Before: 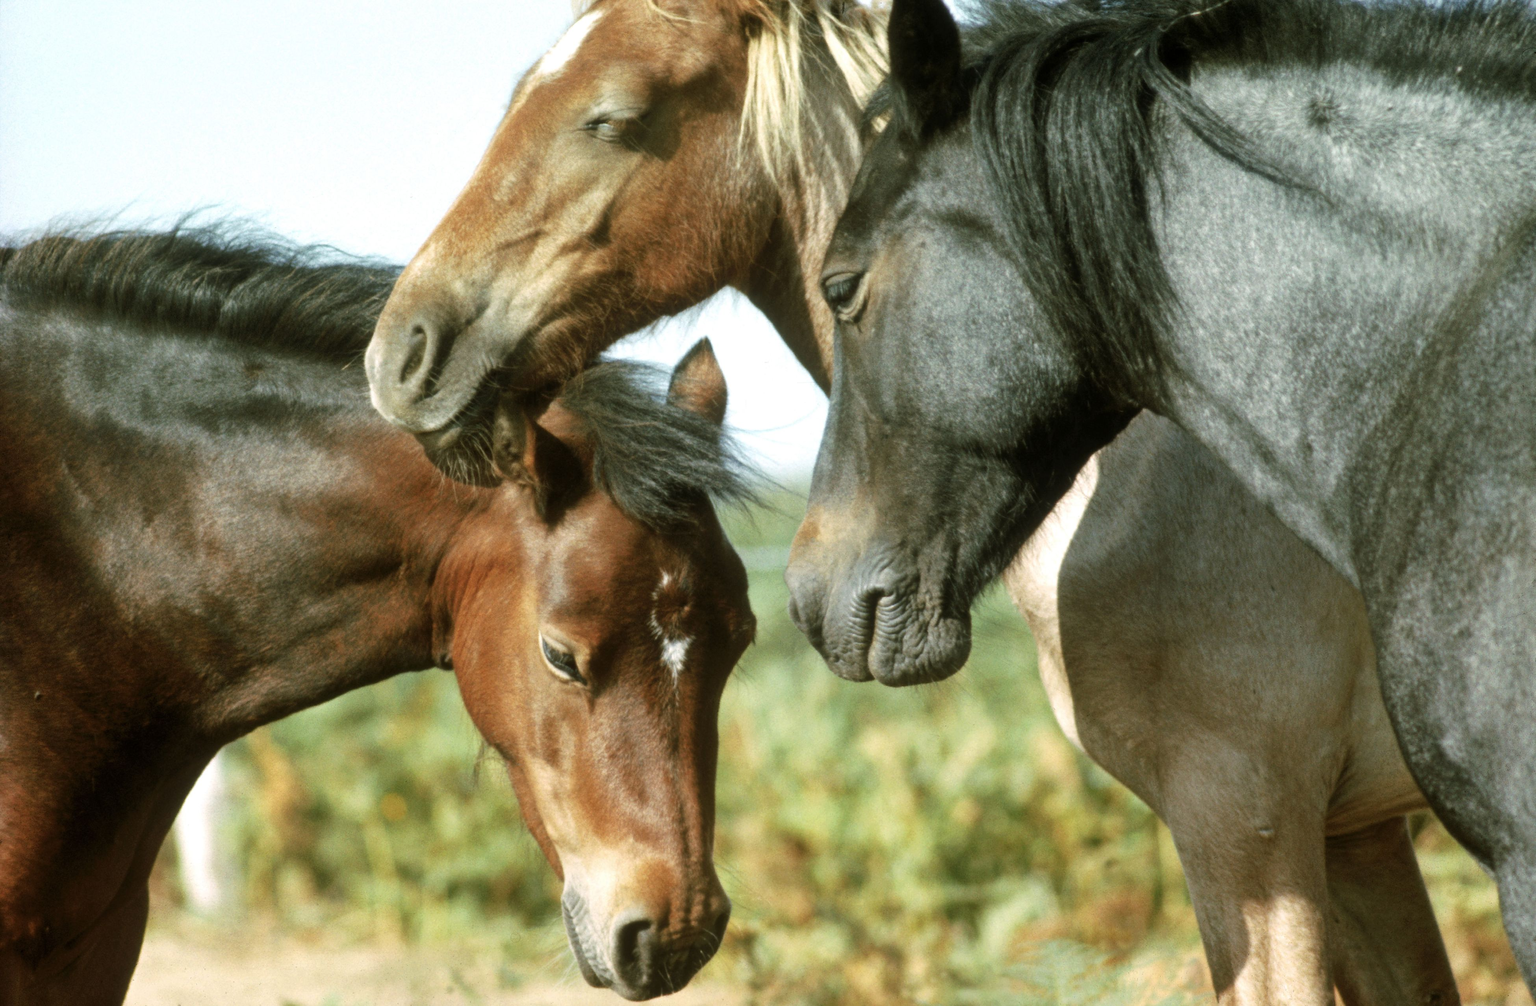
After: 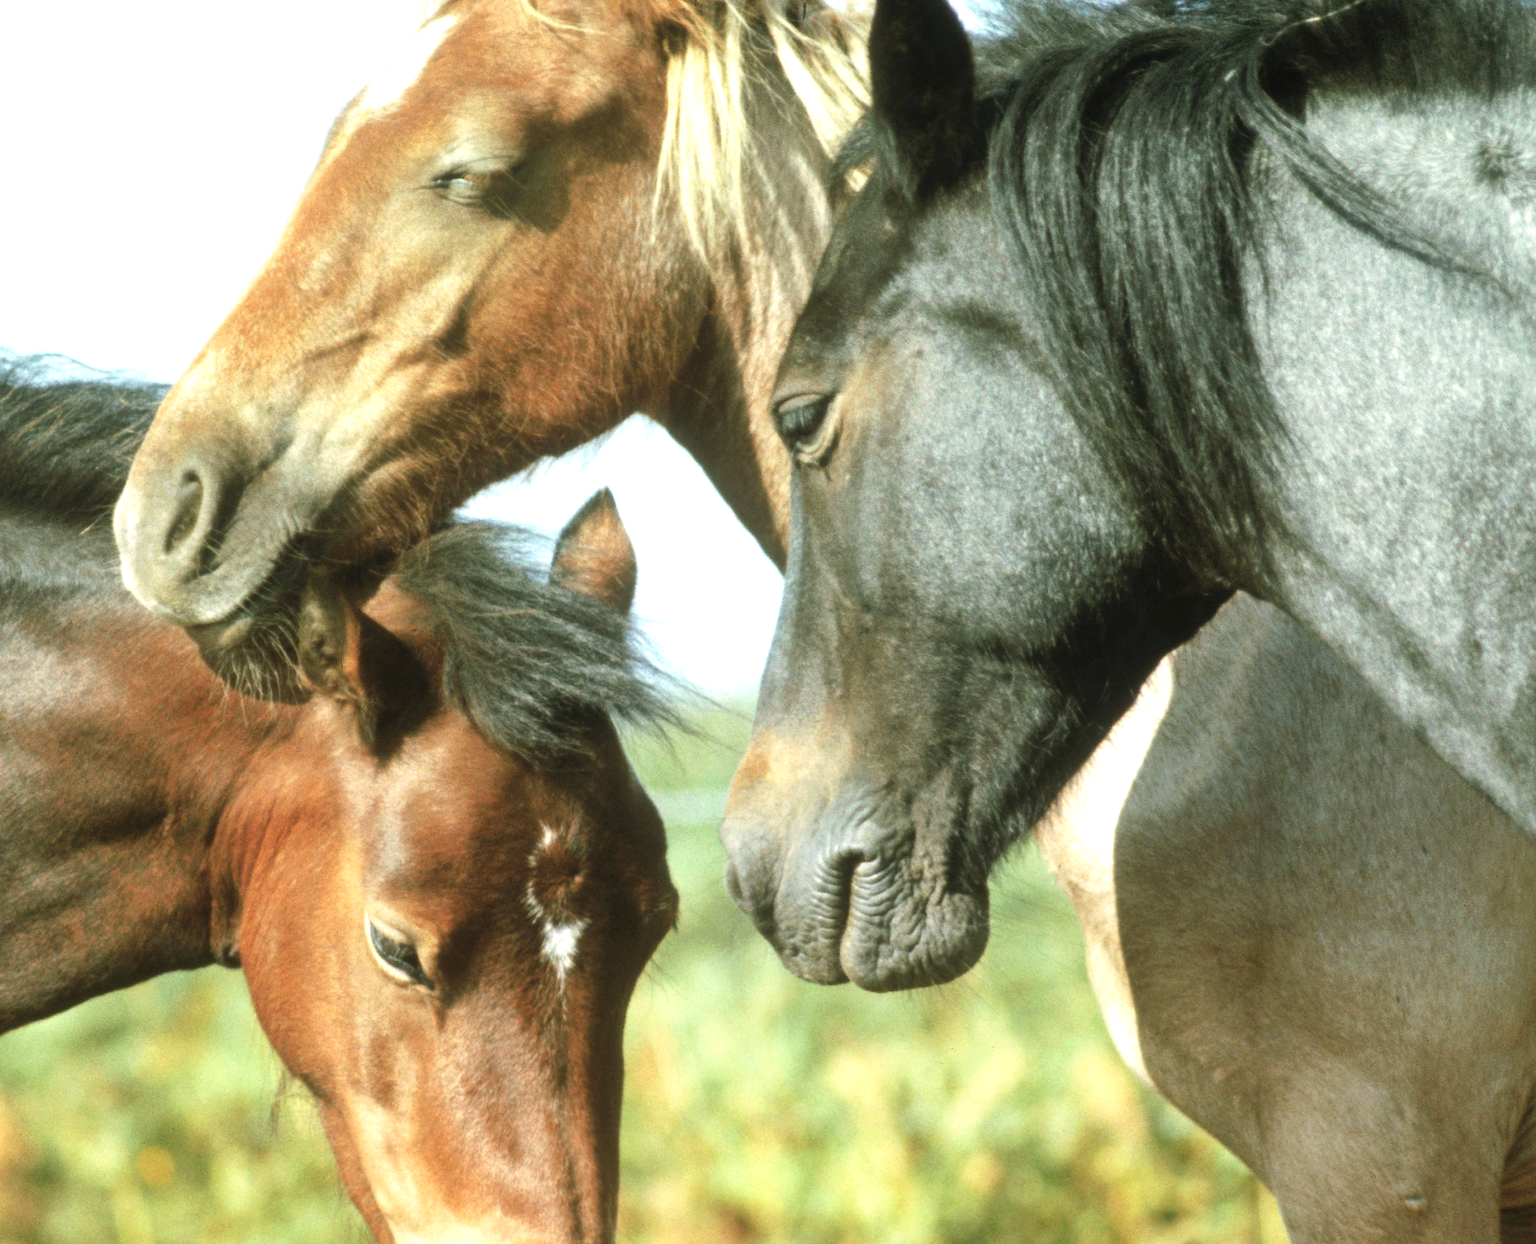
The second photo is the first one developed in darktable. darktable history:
exposure: black level correction -0.002, exposure 0.533 EV, compensate highlight preservation false
crop: left 18.643%, right 12.088%, bottom 14.302%
contrast brightness saturation: contrast 0.071, brightness 0.076, saturation 0.182
color balance rgb: shadows lift › chroma 1.033%, shadows lift › hue 243°, linear chroma grading › global chroma -16.012%, perceptual saturation grading › global saturation -0.067%, global vibrance 20%
color calibration: illuminant same as pipeline (D50), x 0.346, y 0.358, temperature 4985.04 K
